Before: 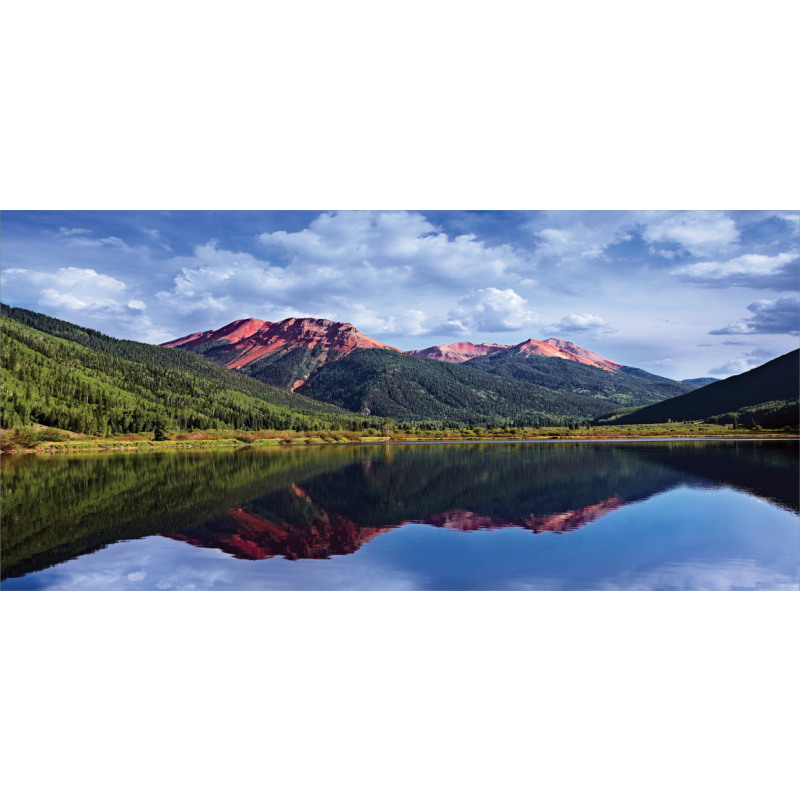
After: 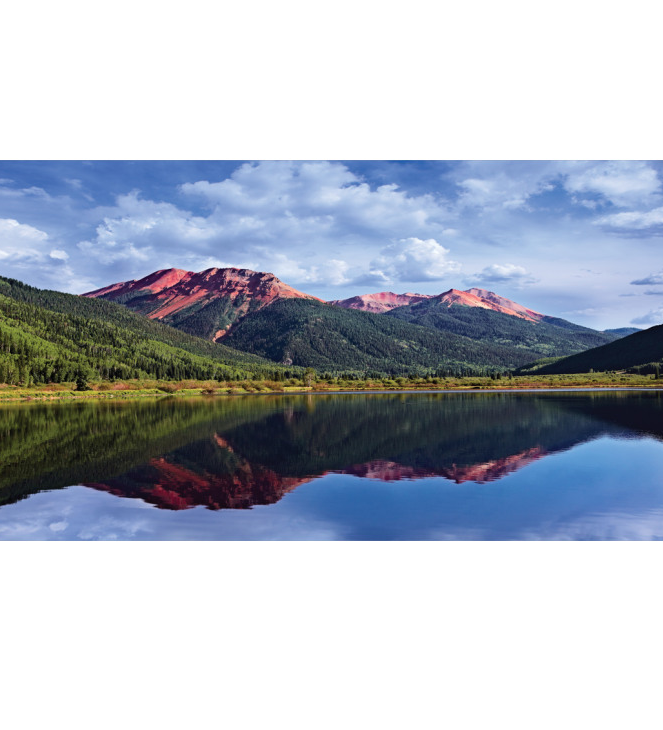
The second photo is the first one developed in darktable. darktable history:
crop: left 9.804%, top 6.298%, right 7.305%, bottom 2.413%
